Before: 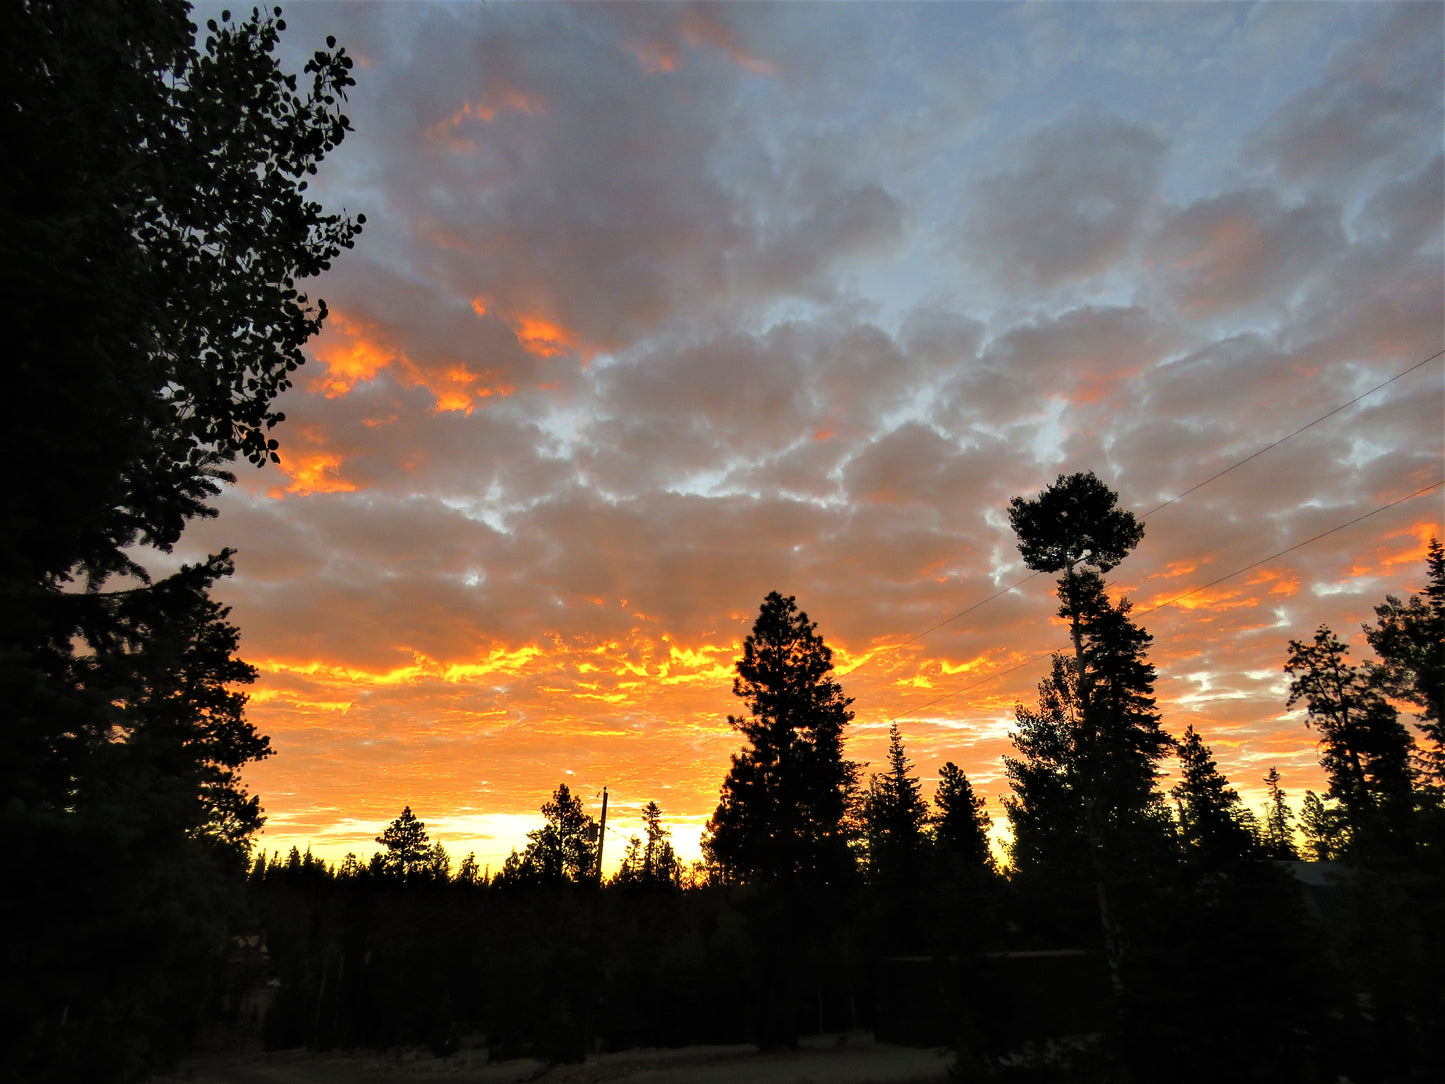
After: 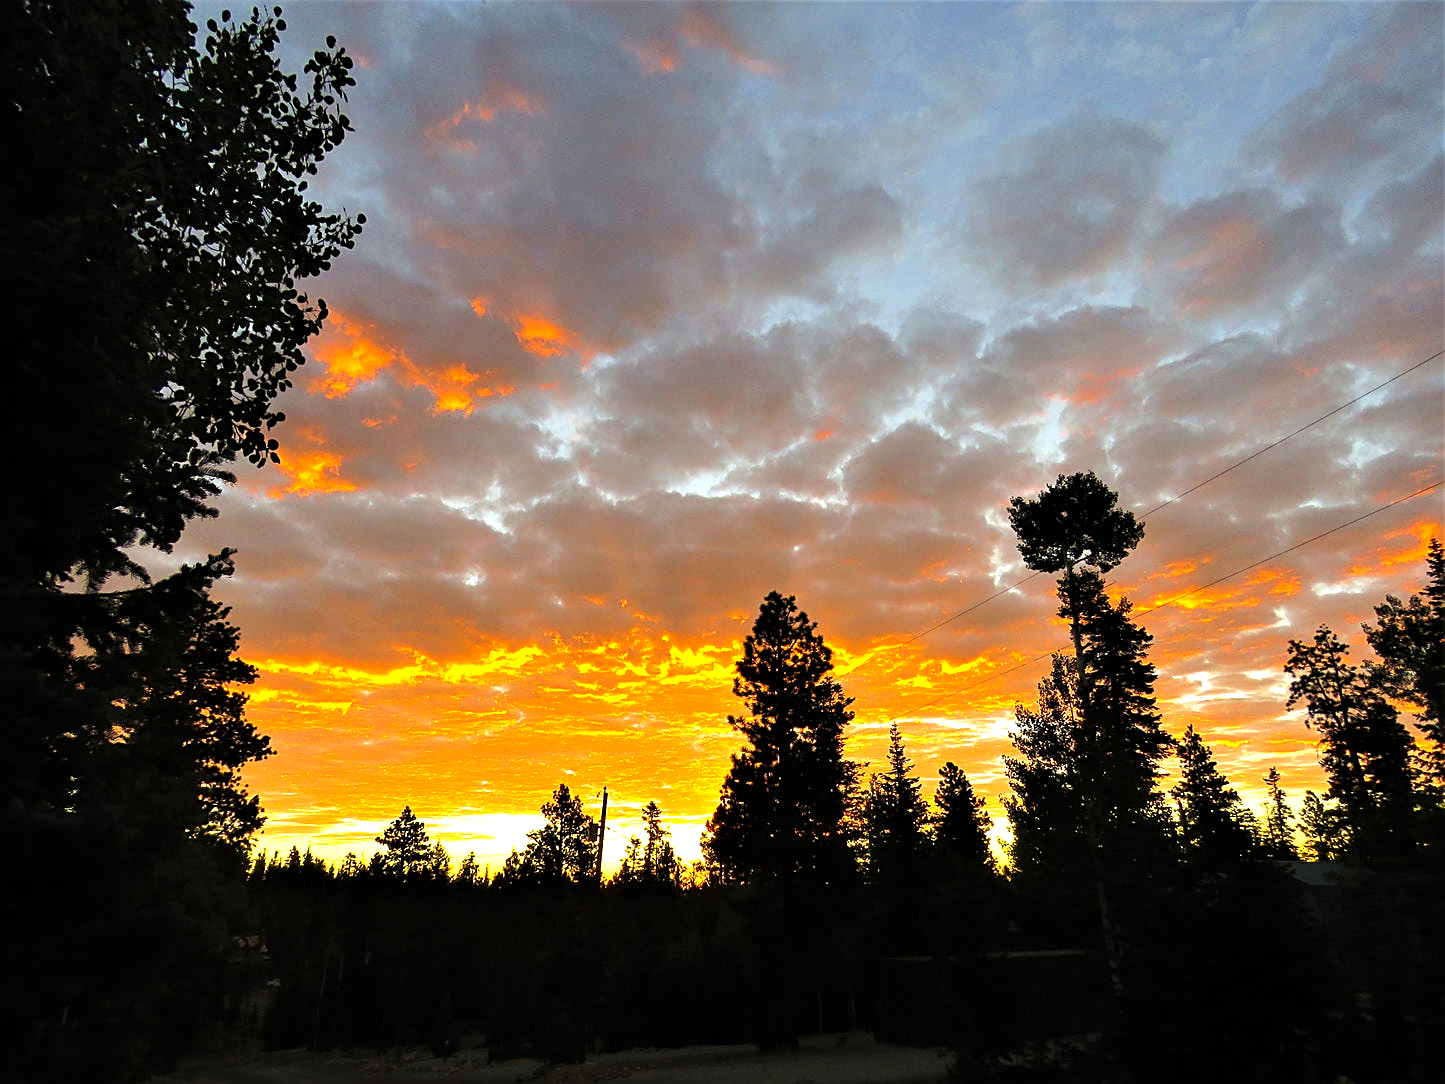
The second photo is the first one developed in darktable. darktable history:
sharpen: on, module defaults
color balance rgb: power › hue 329.64°, highlights gain › luminance 14.567%, perceptual saturation grading › global saturation 10.398%, perceptual brilliance grading › highlights 11.478%, global vibrance 20%
